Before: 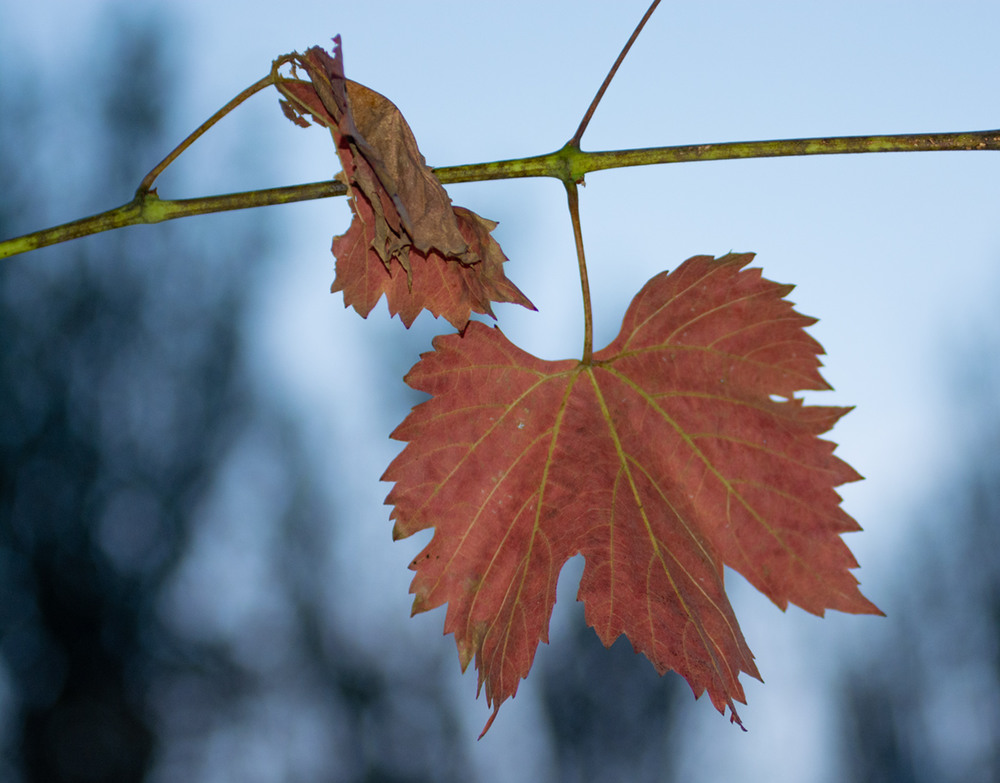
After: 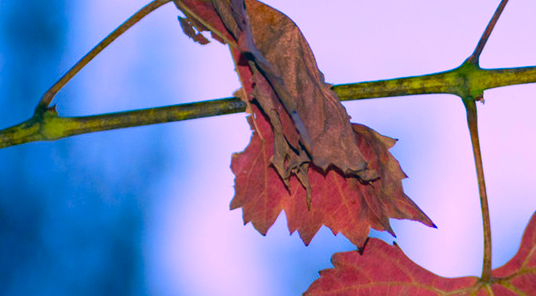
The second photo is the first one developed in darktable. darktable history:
color correction: highlights a* 17.03, highlights b* 0.205, shadows a* -15.38, shadows b* -14.56, saturation 1.5
white balance: red 1.066, blue 1.119
crop: left 10.121%, top 10.631%, right 36.218%, bottom 51.526%
